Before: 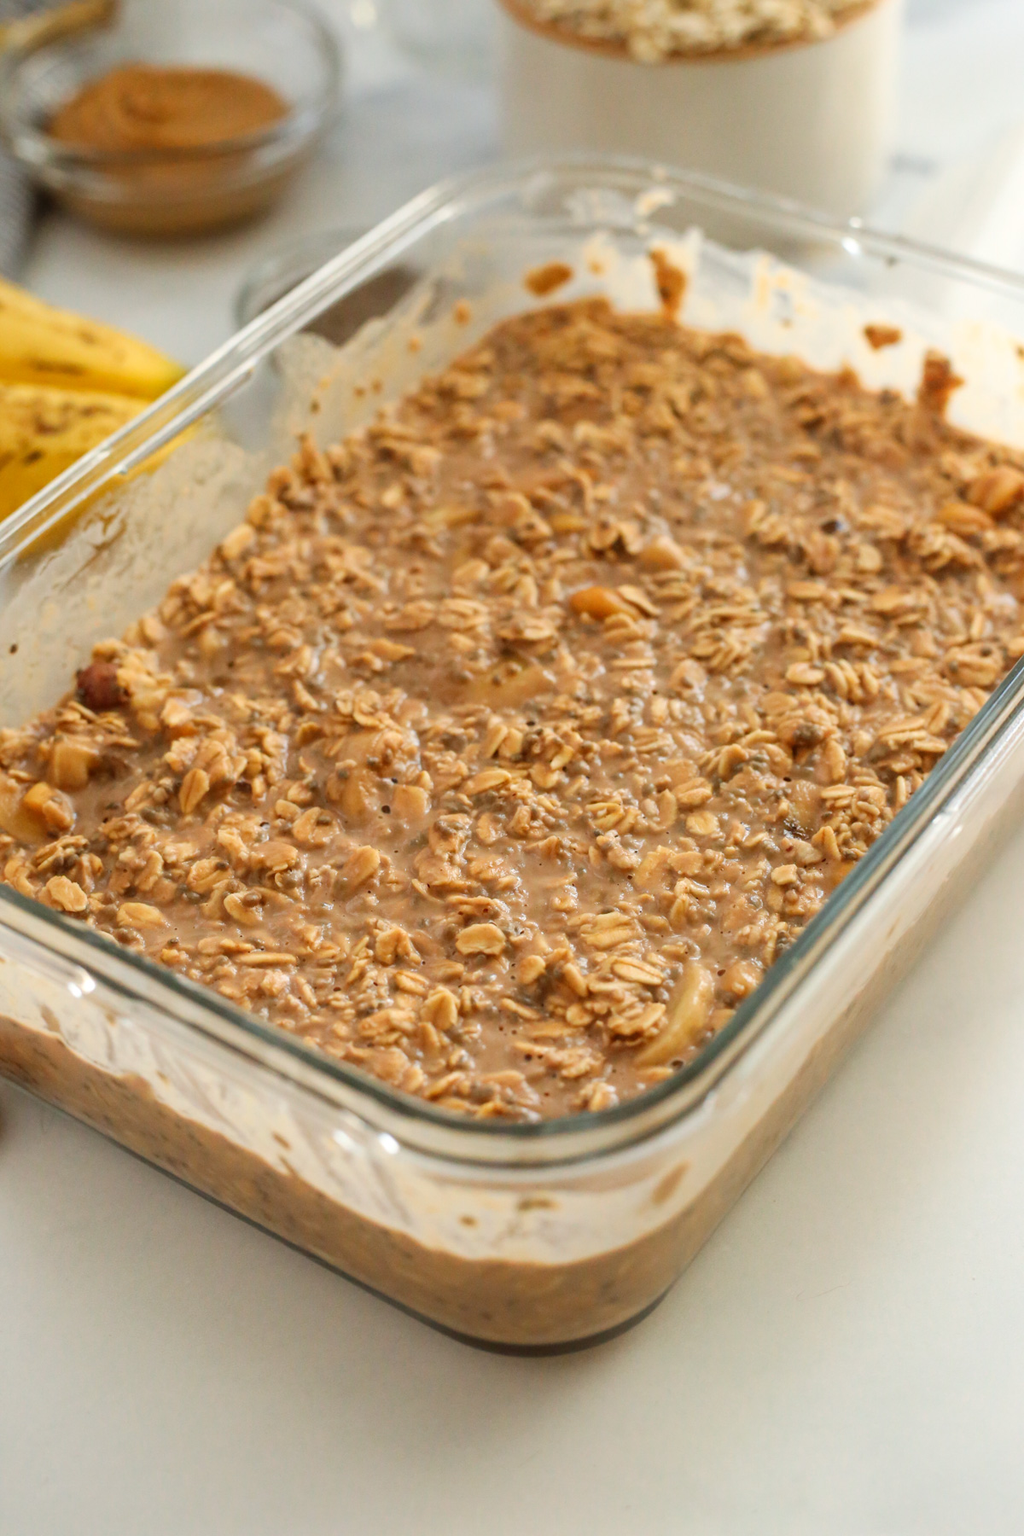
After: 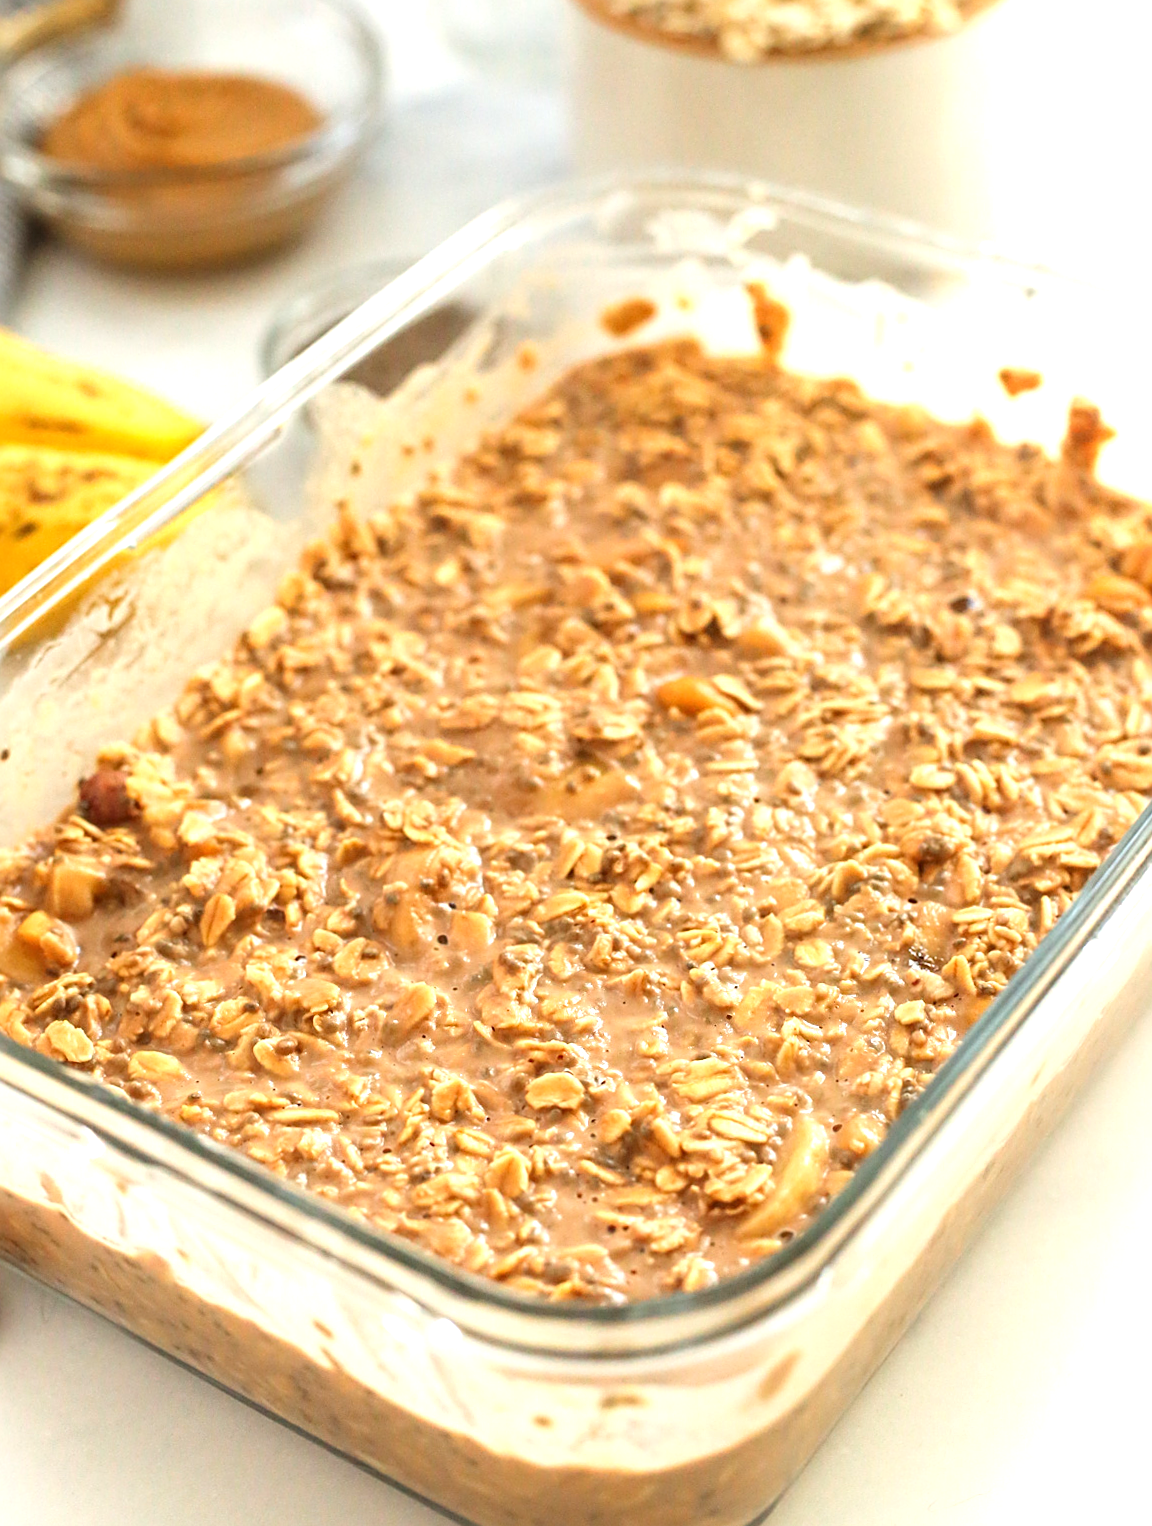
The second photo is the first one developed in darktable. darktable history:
crop and rotate: angle 0.439°, left 0.274%, right 2.622%, bottom 14.196%
sharpen: on, module defaults
exposure: black level correction 0, exposure 0.947 EV, compensate highlight preservation false
